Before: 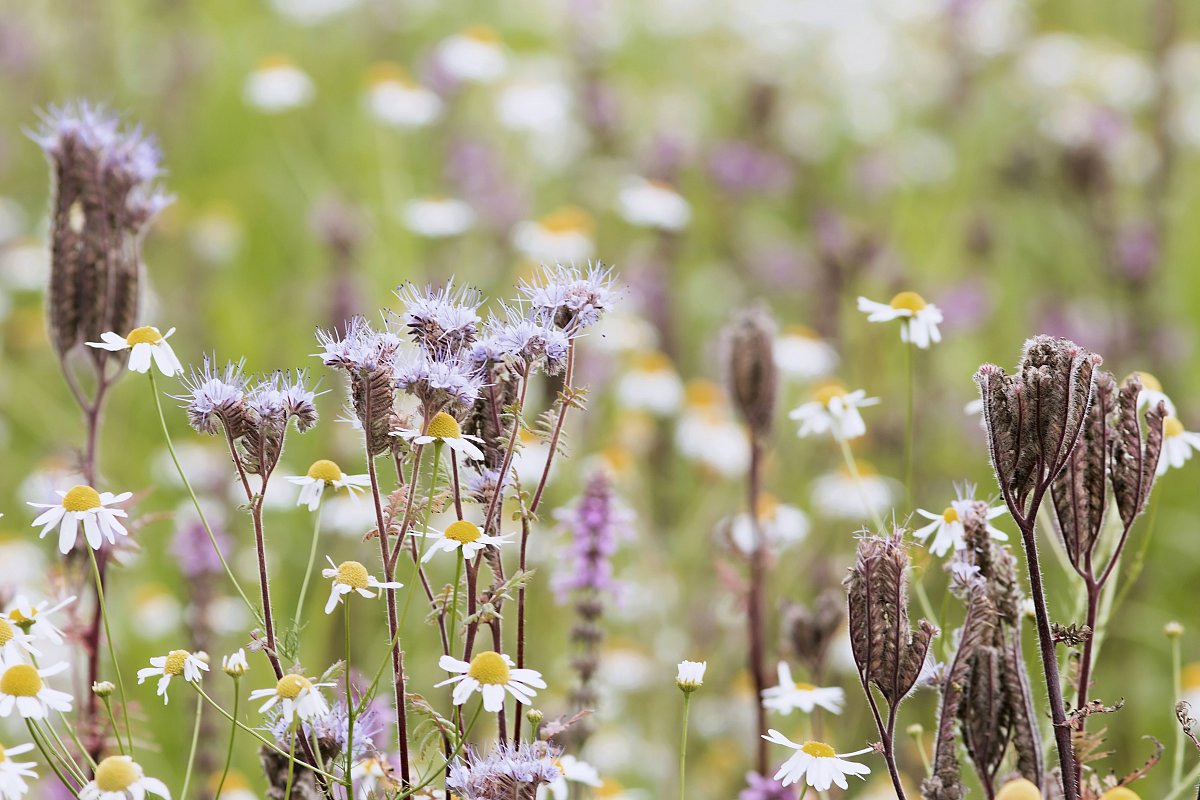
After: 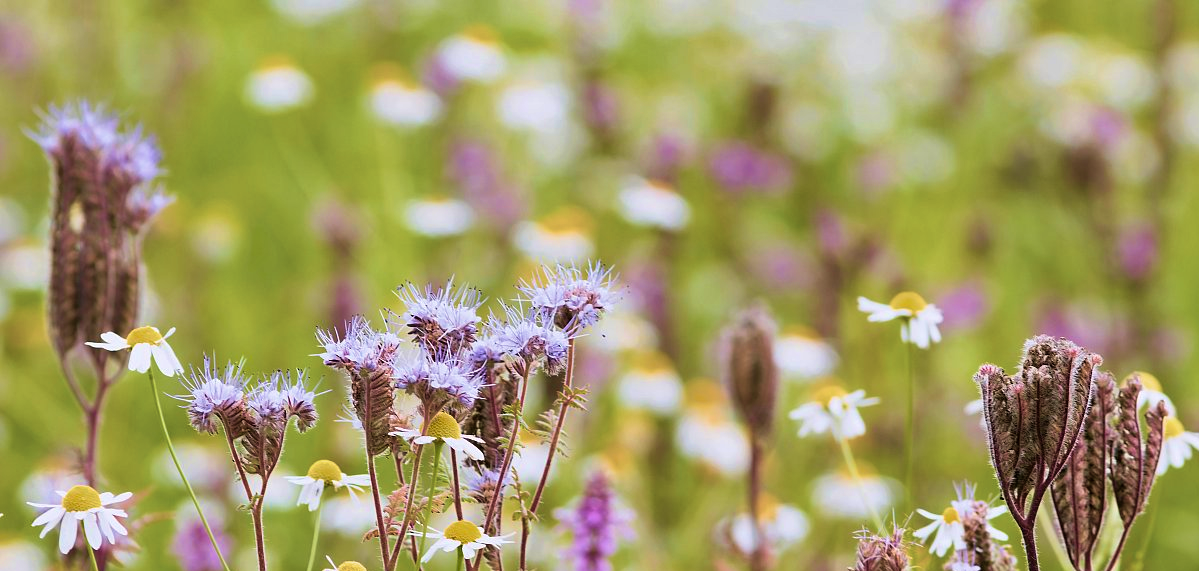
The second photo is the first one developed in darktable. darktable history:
velvia: strength 75%
crop: bottom 28.576%
shadows and highlights: soften with gaussian
